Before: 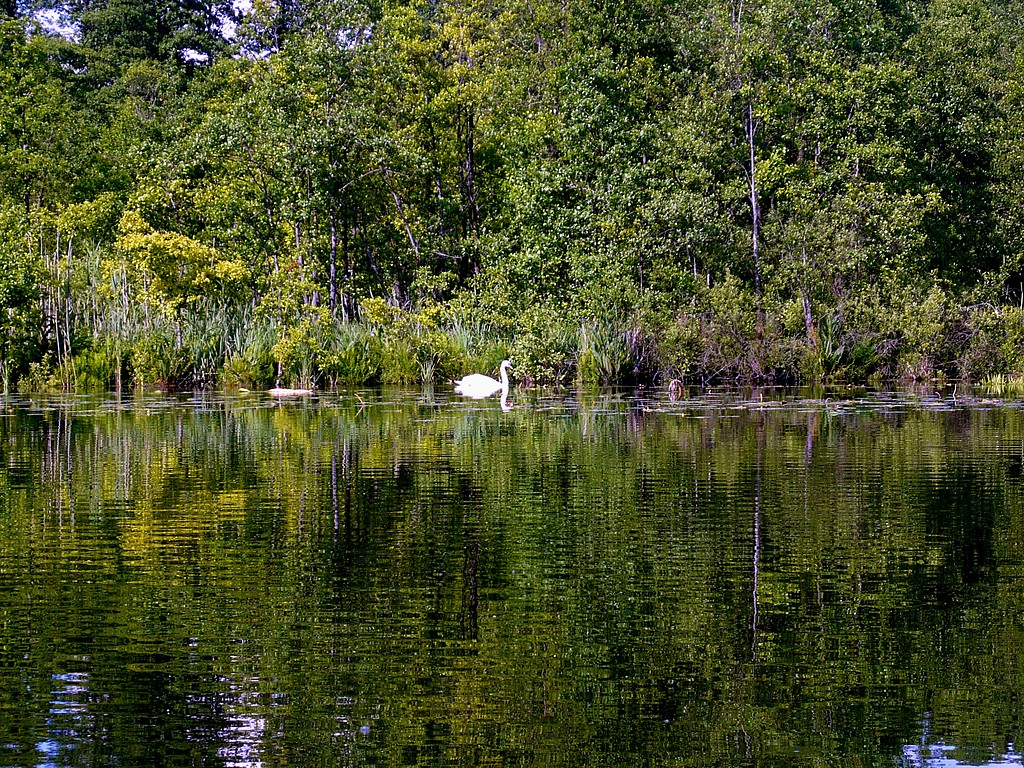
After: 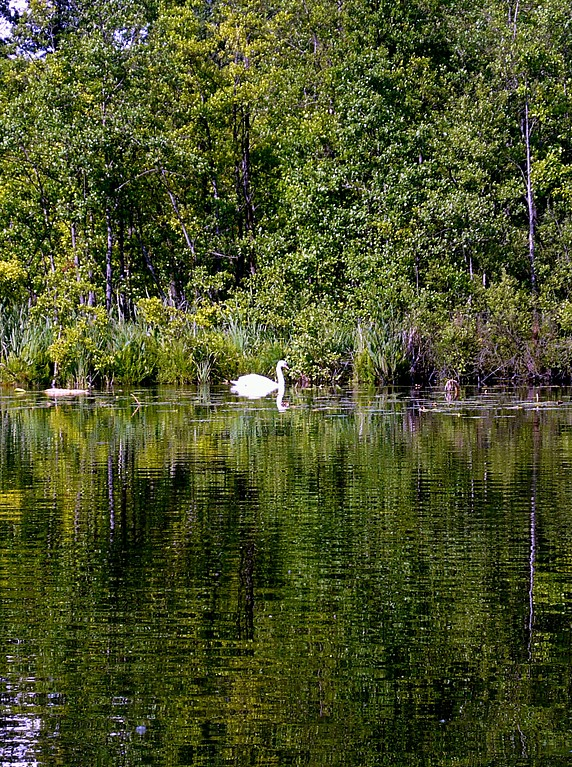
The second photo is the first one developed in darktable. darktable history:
crop: left 21.963%, right 22.082%, bottom 0.005%
